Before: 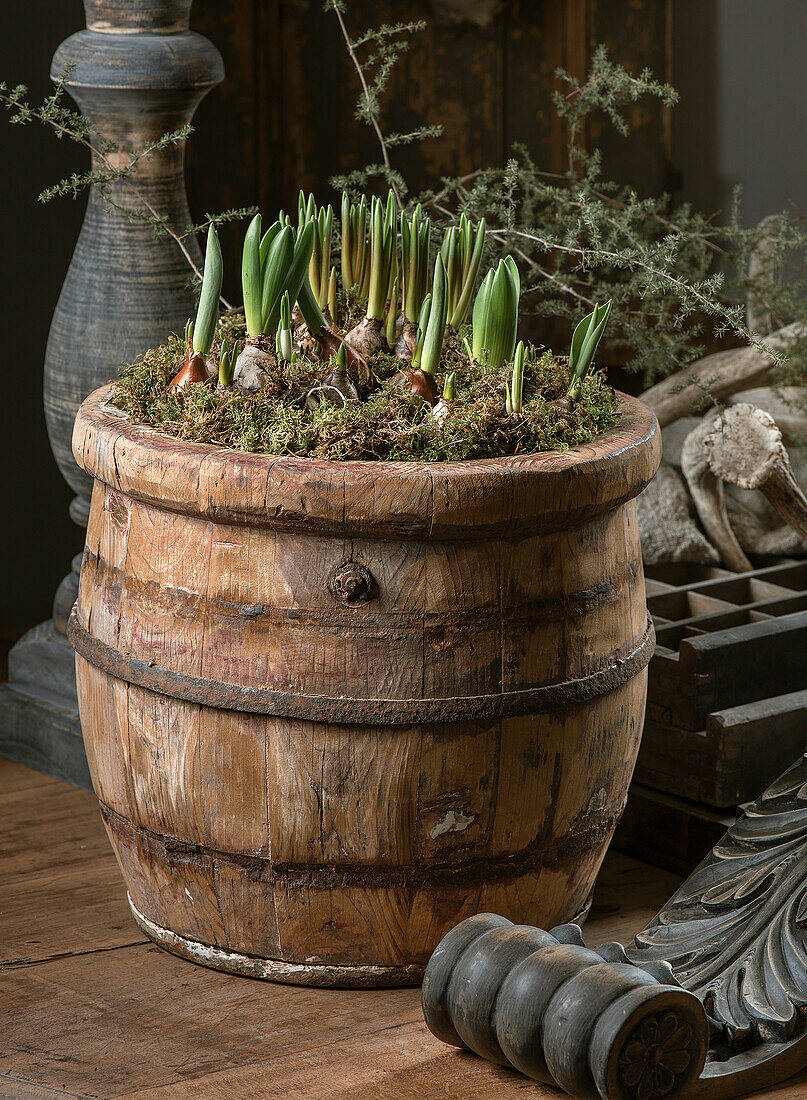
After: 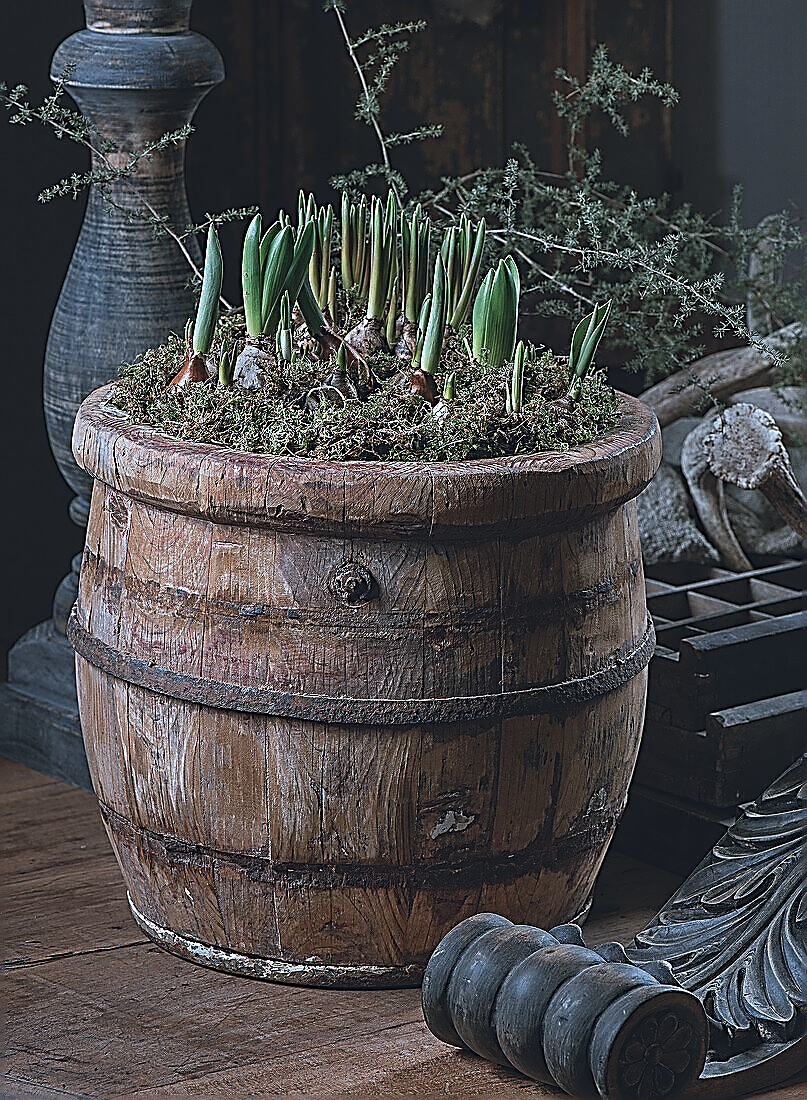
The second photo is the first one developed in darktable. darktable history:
color calibration: illuminant custom, x 0.391, y 0.392, temperature 3864.91 K, gamut compression 0.987
exposure: black level correction -0.015, exposure -0.534 EV, compensate highlight preservation false
sharpen: amount 1.997
